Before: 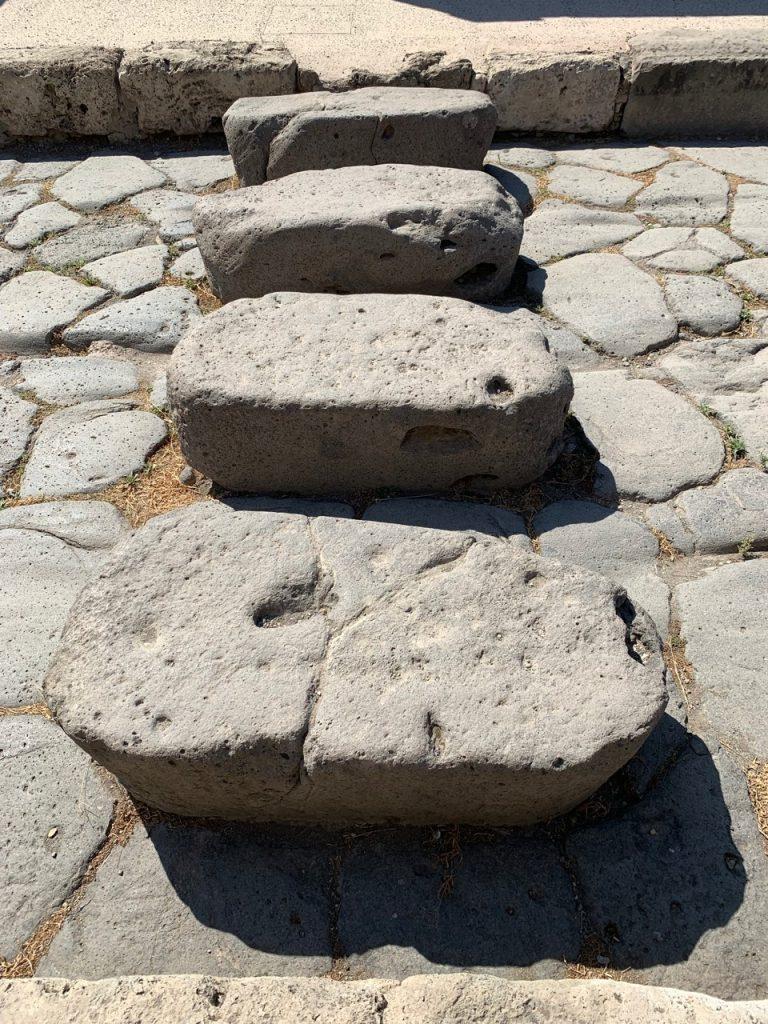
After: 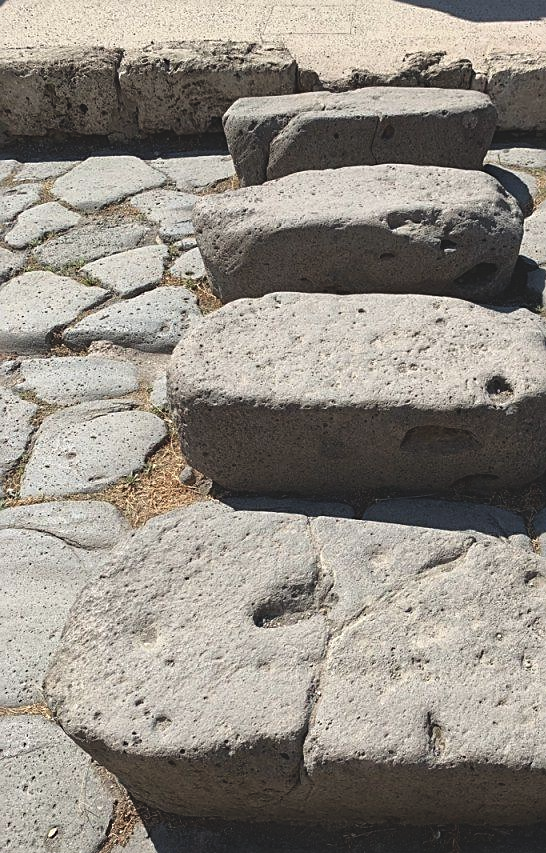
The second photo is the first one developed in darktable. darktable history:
contrast brightness saturation: saturation -0.1
exposure: black level correction -0.015, exposure -0.125 EV, compensate highlight preservation false
crop: right 28.885%, bottom 16.626%
sharpen: on, module defaults
